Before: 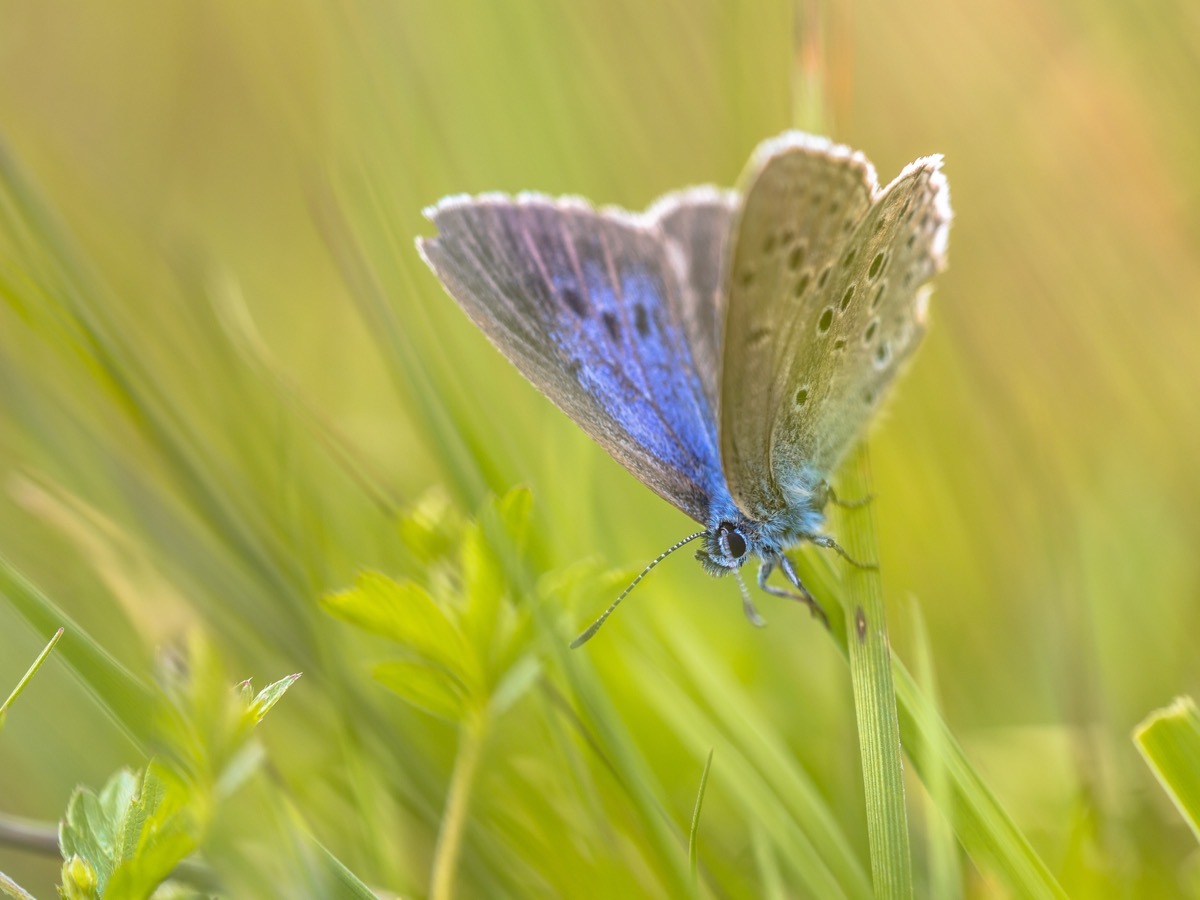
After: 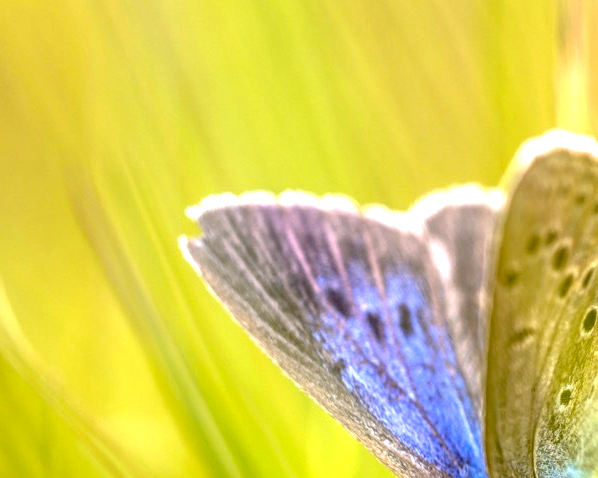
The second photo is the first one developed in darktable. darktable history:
local contrast: detail 150%
crop: left 19.739%, right 30.411%, bottom 46.818%
exposure: black level correction 0, exposure 0.695 EV, compensate highlight preservation false
color balance rgb: shadows lift › chroma 7.2%, shadows lift › hue 246.18°, power › hue 73.98°, global offset › chroma 0.401%, global offset › hue 30.83°, linear chroma grading › global chroma 14.833%, perceptual saturation grading › global saturation 0.419%, global vibrance 20%
color zones: curves: ch1 [(0, 0.469) (0.01, 0.469) (0.12, 0.446) (0.248, 0.469) (0.5, 0.5) (0.748, 0.5) (0.99, 0.469) (1, 0.469)]
